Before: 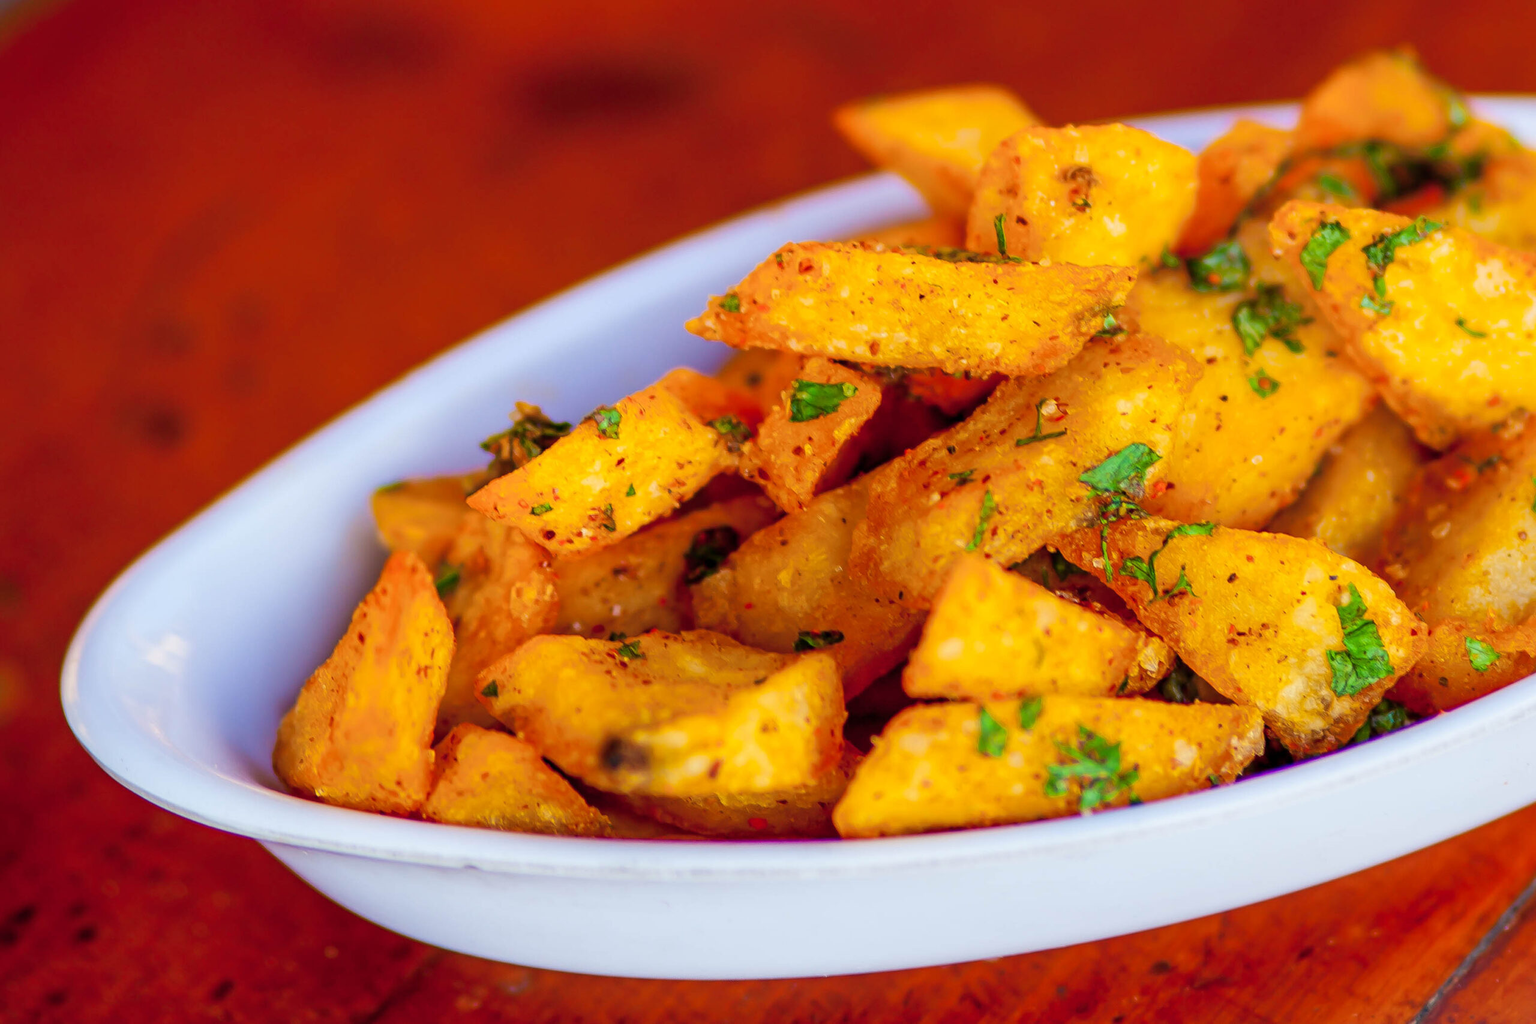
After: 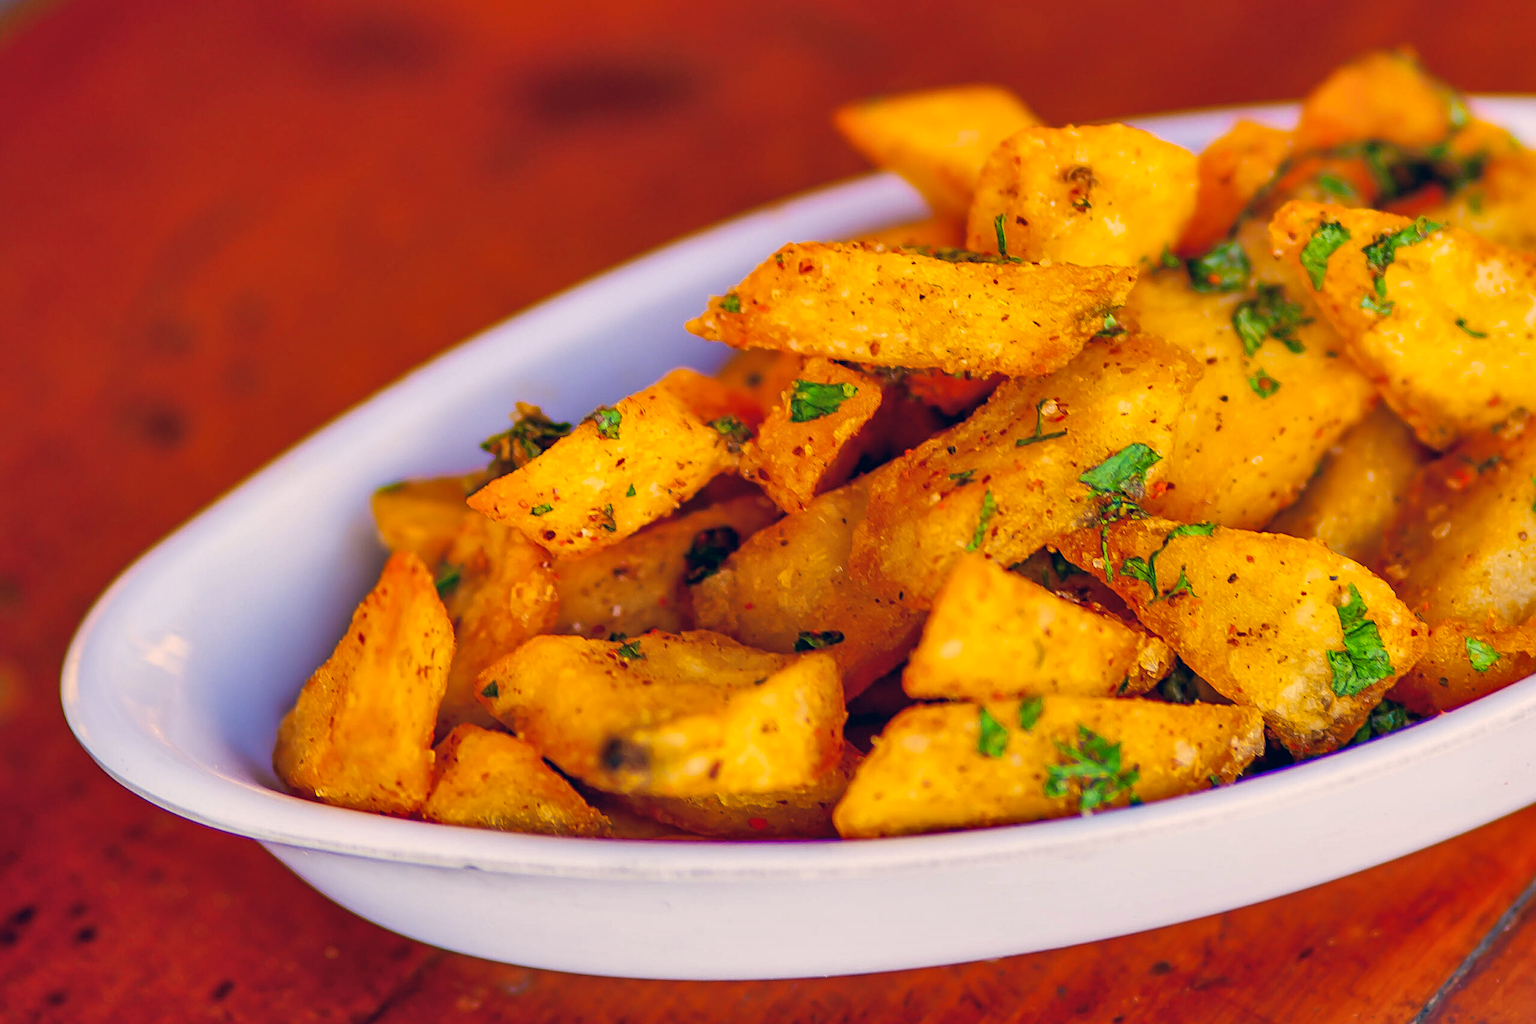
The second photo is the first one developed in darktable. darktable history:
color correction: highlights a* 10.32, highlights b* 14.66, shadows a* -9.59, shadows b* -15.02
shadows and highlights: low approximation 0.01, soften with gaussian
sharpen: radius 2.529, amount 0.323
